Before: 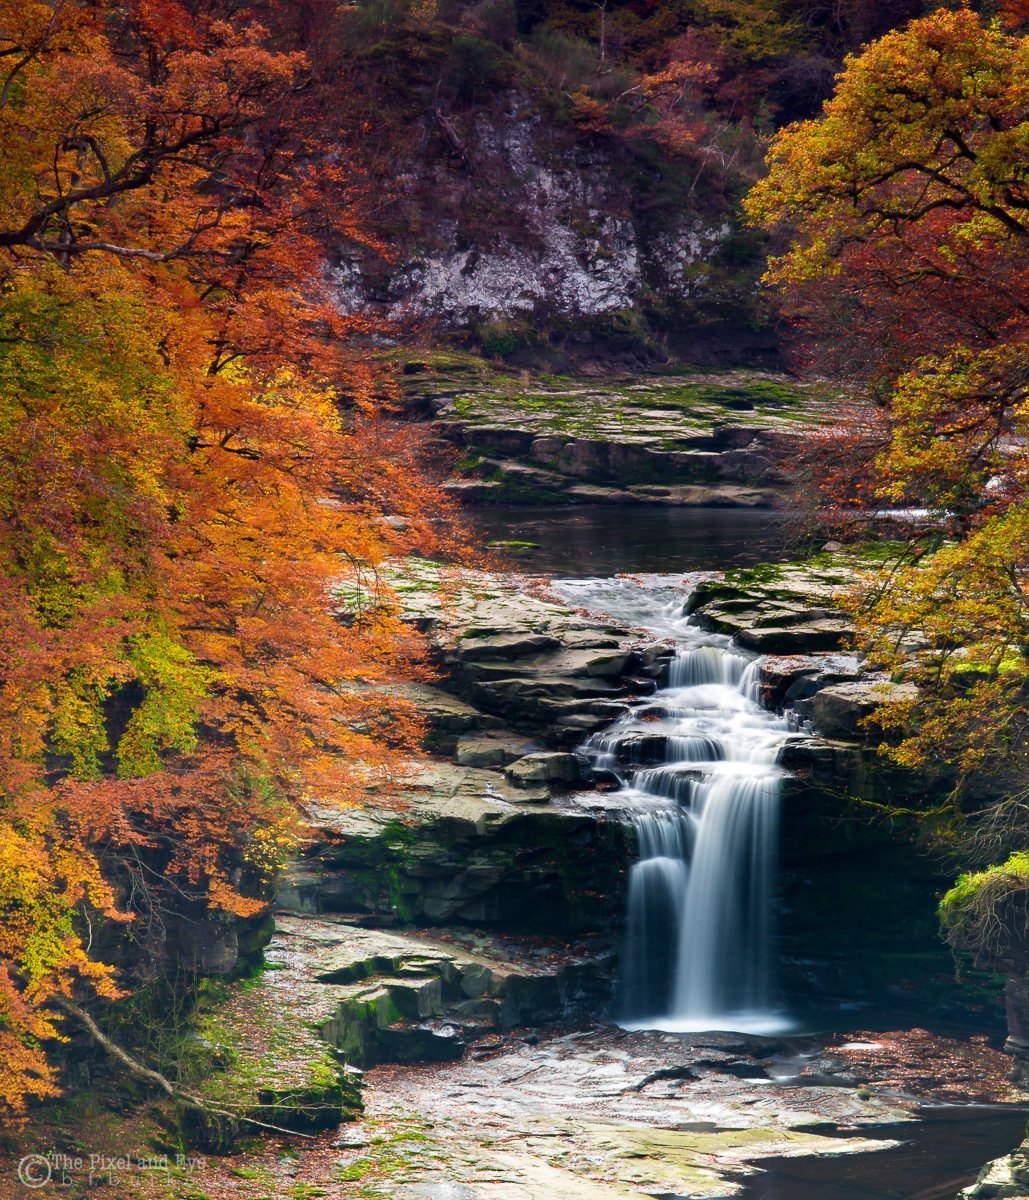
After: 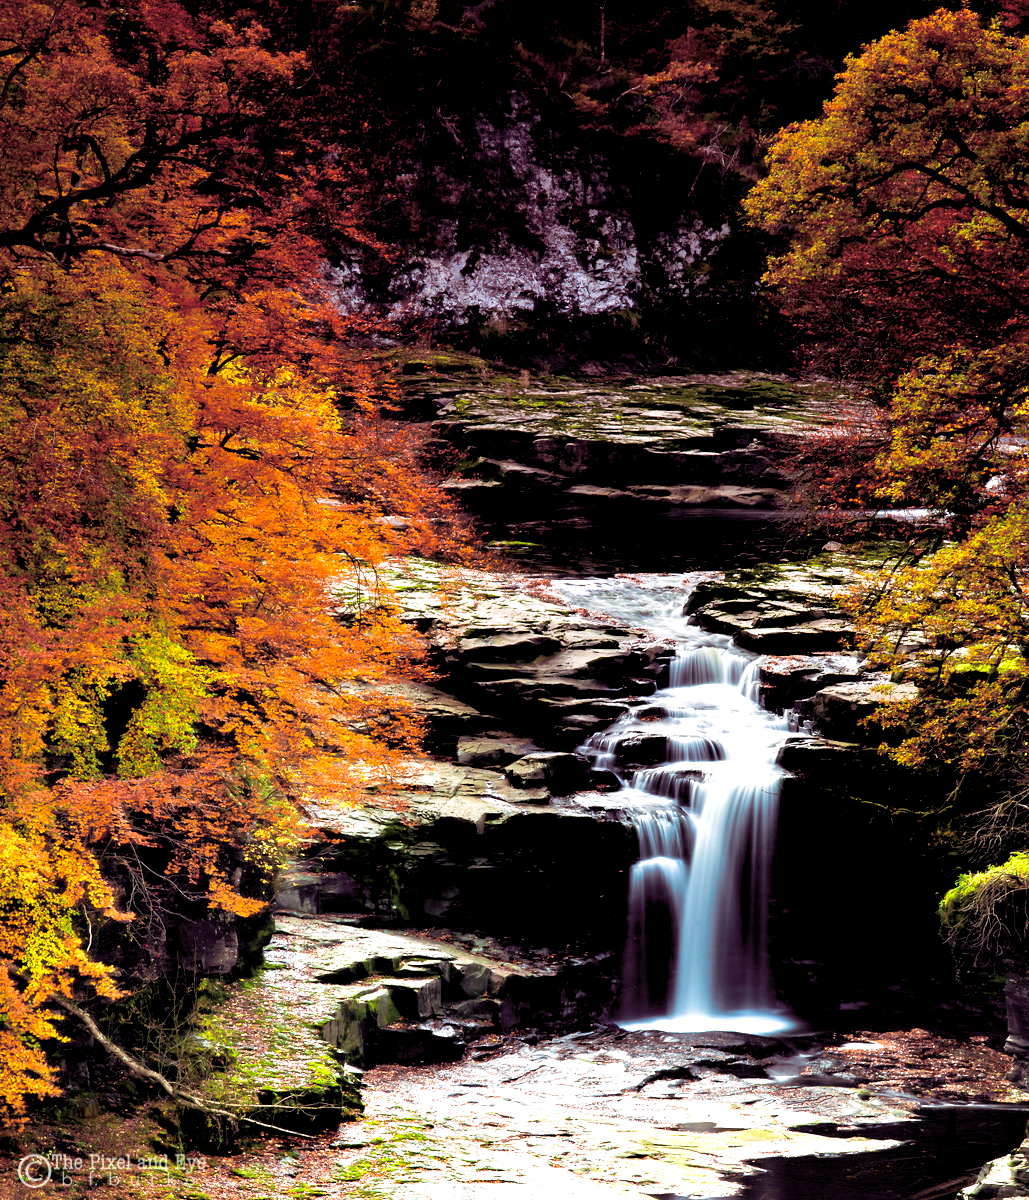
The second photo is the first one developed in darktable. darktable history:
exposure: black level correction 0.035, exposure 0.9 EV, compensate highlight preservation false
split-toning: shadows › saturation 0.41, highlights › saturation 0, compress 33.55%
graduated density: on, module defaults
